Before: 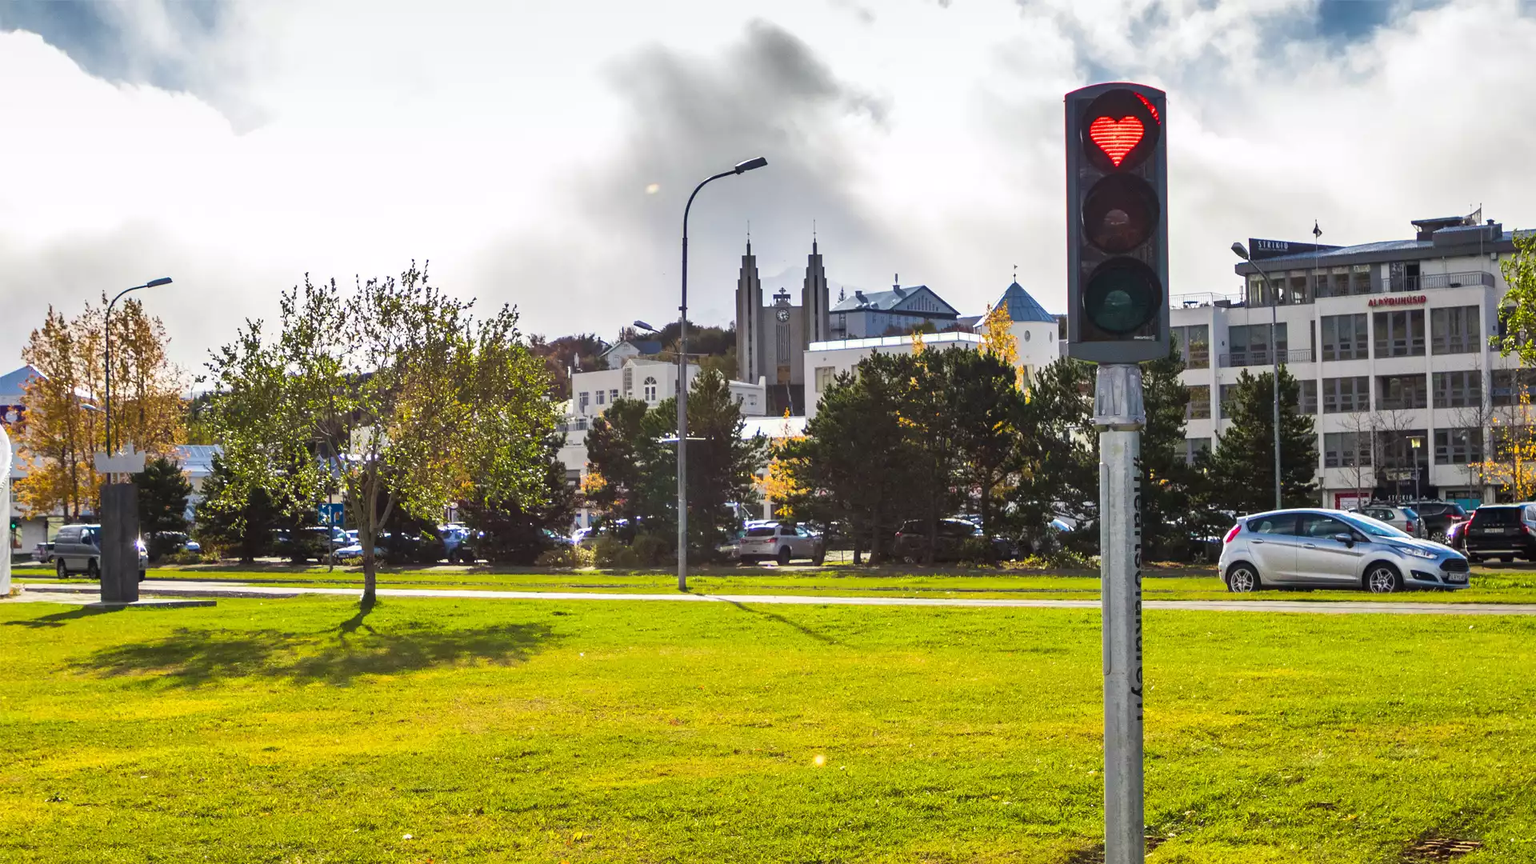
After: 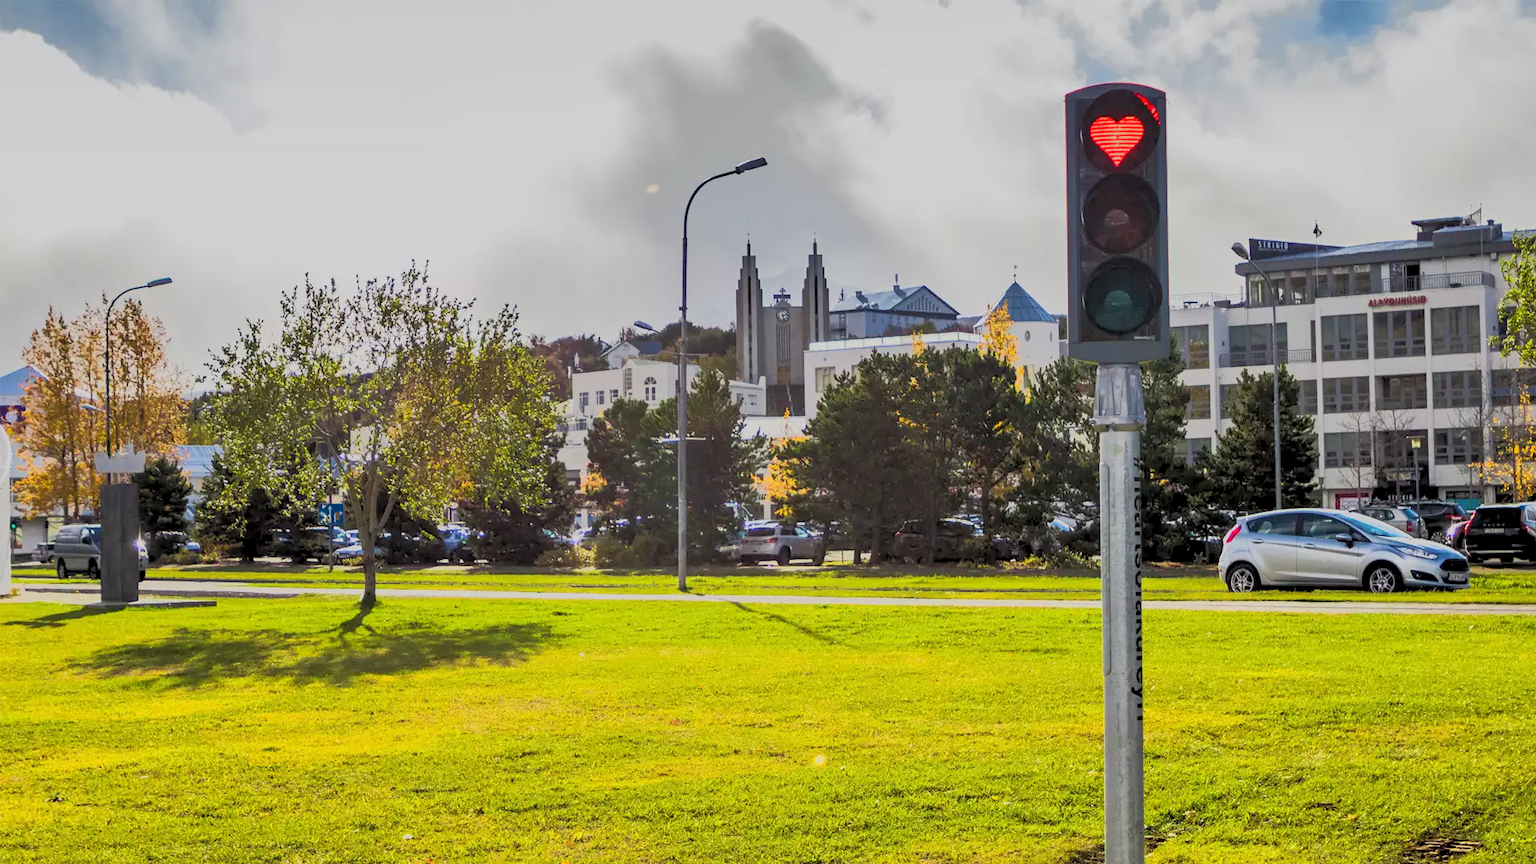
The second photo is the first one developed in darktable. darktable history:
tone equalizer: -7 EV -0.63 EV, -6 EV 1 EV, -5 EV -0.45 EV, -4 EV 0.43 EV, -3 EV 0.41 EV, -2 EV 0.15 EV, -1 EV -0.15 EV, +0 EV -0.39 EV, smoothing diameter 25%, edges refinement/feathering 10, preserve details guided filter
rgb levels: preserve colors sum RGB, levels [[0.038, 0.433, 0.934], [0, 0.5, 1], [0, 0.5, 1]]
